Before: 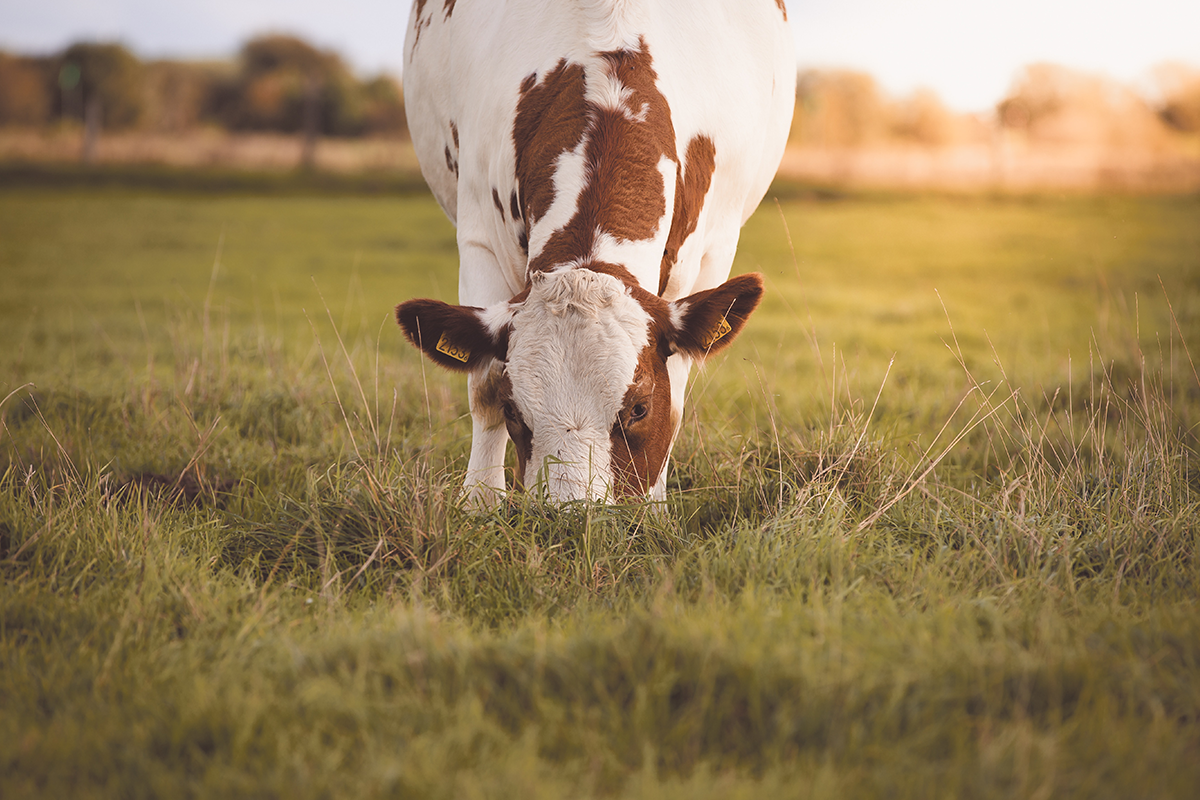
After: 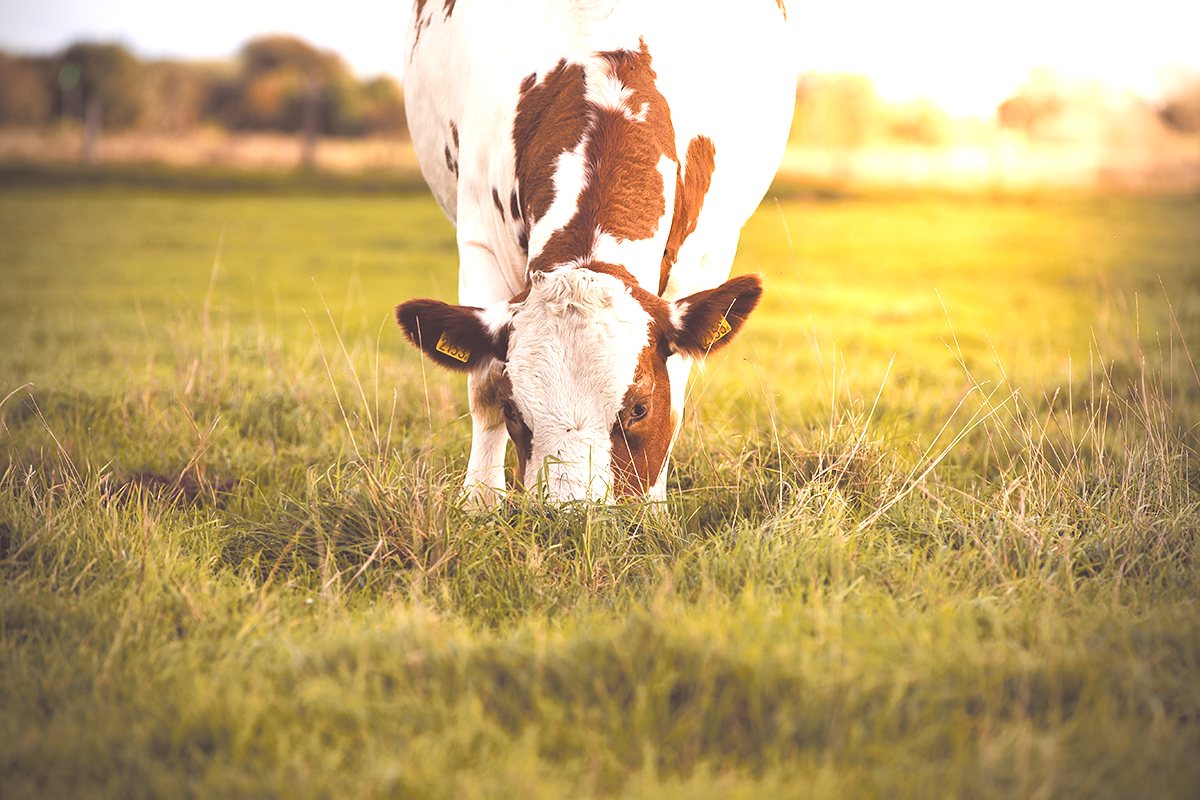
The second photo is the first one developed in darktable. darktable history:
vignetting: on, module defaults
exposure: black level correction 0, exposure 1 EV, compensate exposure bias true, compensate highlight preservation false
color balance rgb: perceptual saturation grading › global saturation 10%, global vibrance 10%
